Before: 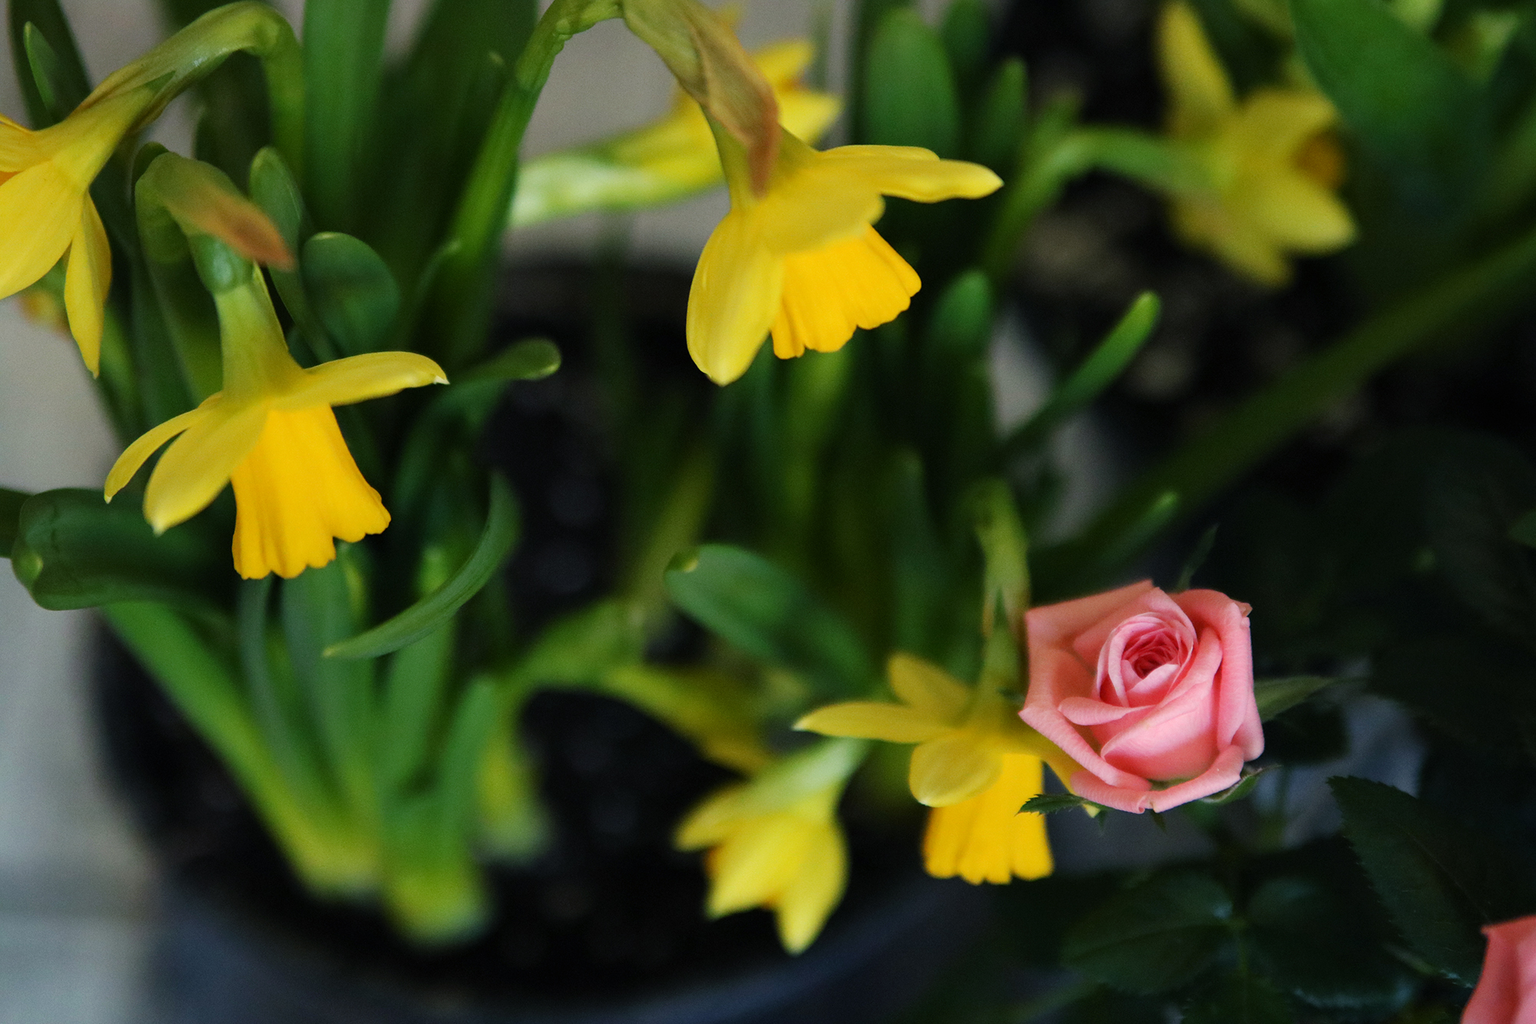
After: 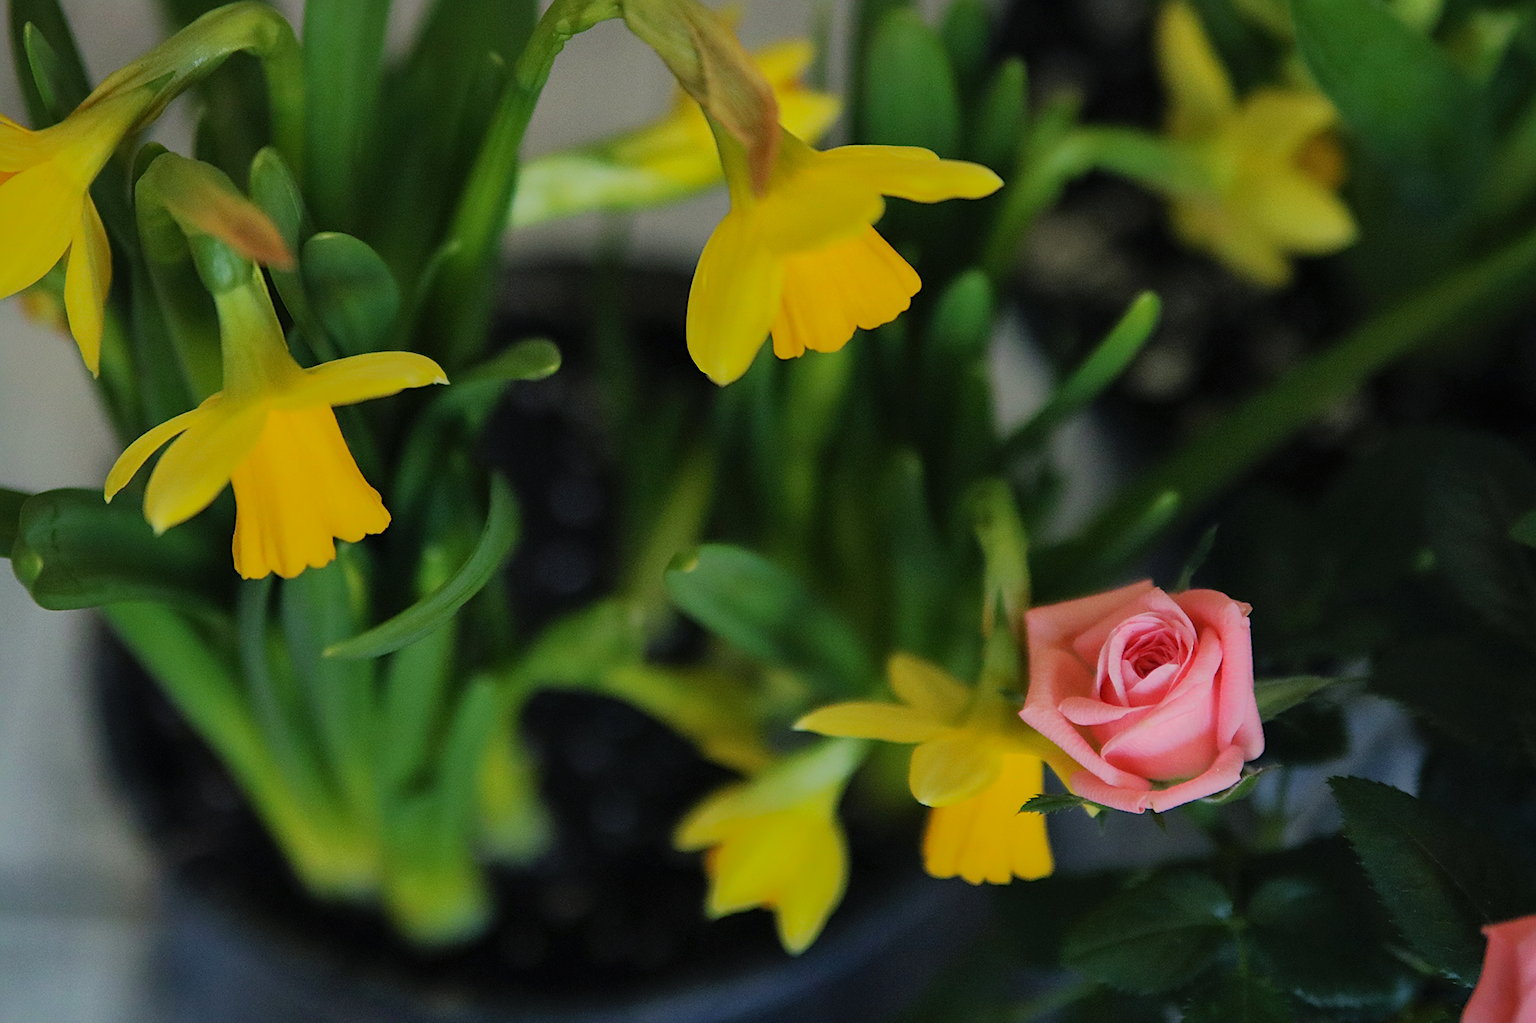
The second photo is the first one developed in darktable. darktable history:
shadows and highlights: shadows 38.26, highlights -74.34
sharpen: on, module defaults
